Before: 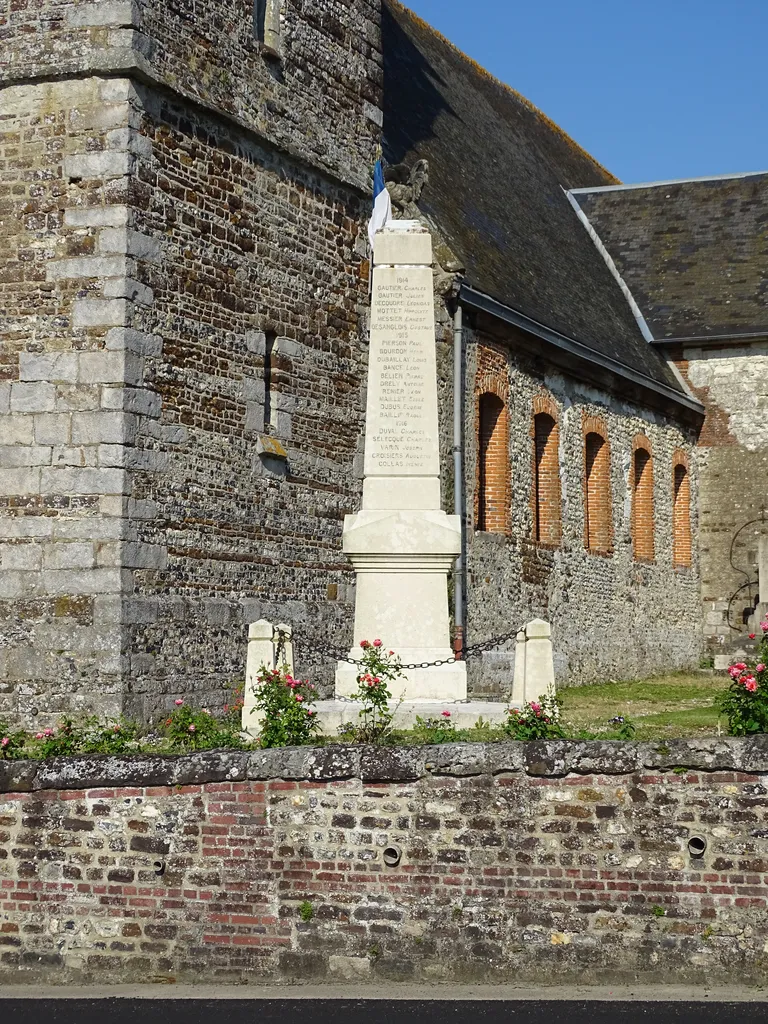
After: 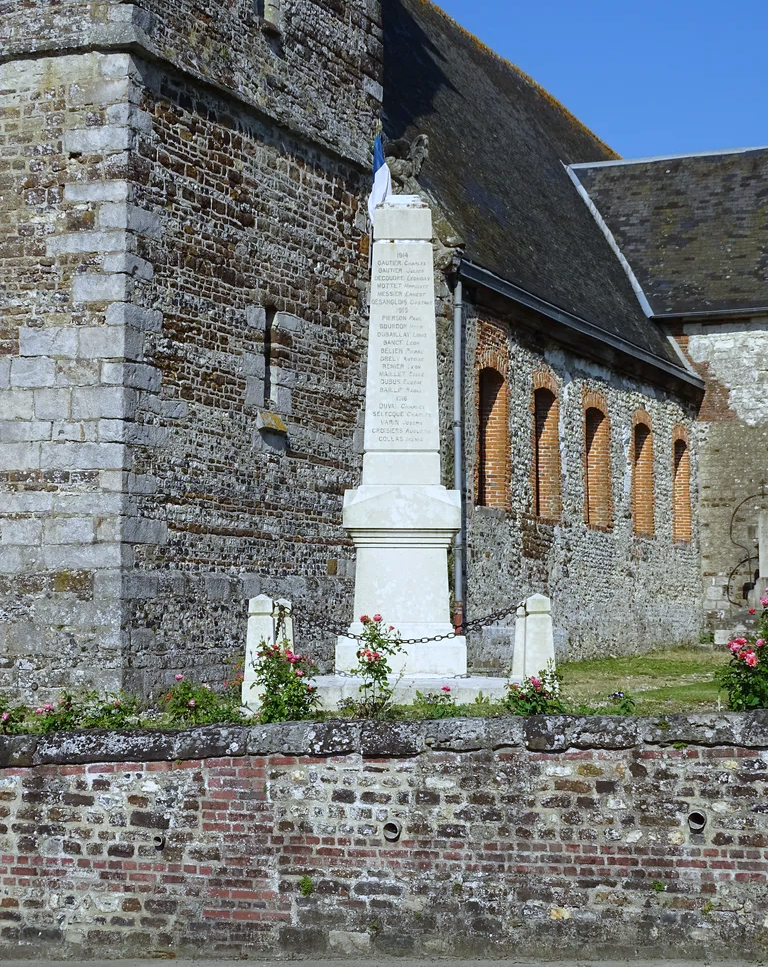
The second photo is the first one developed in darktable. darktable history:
crop and rotate: top 2.479%, bottom 3.018%
white balance: red 0.931, blue 1.11
